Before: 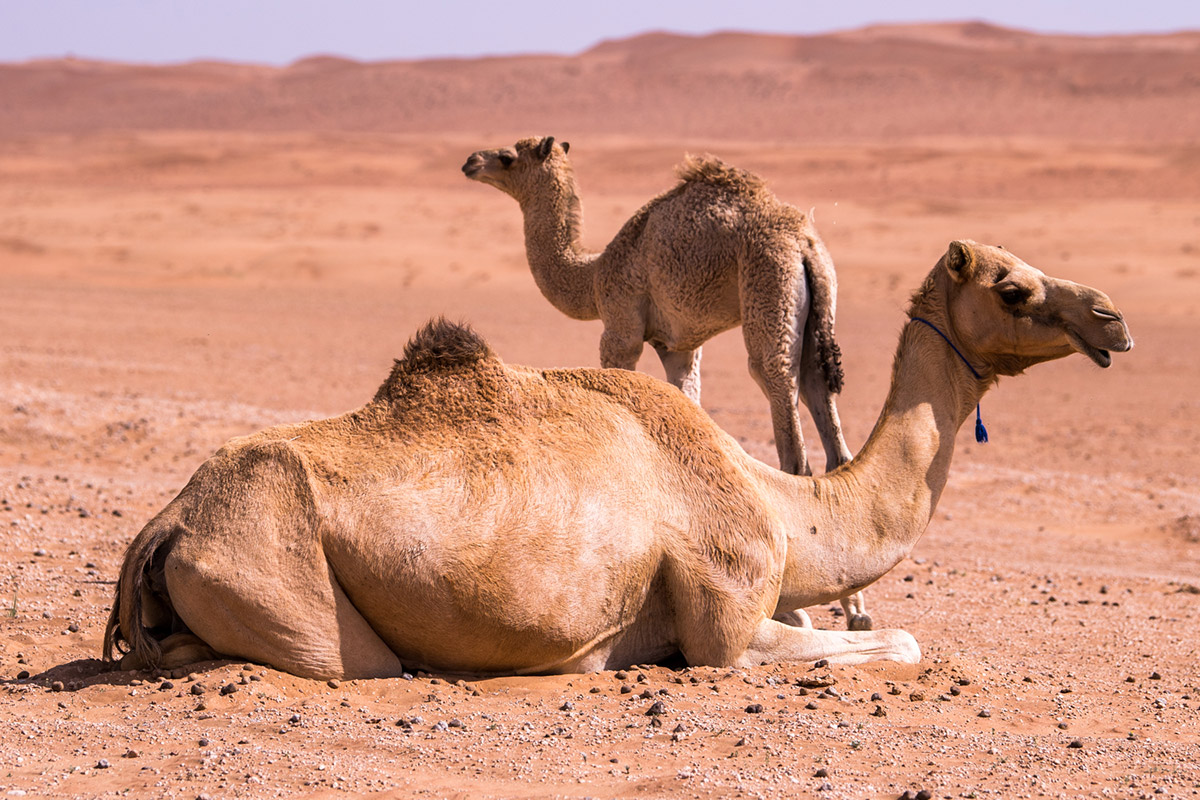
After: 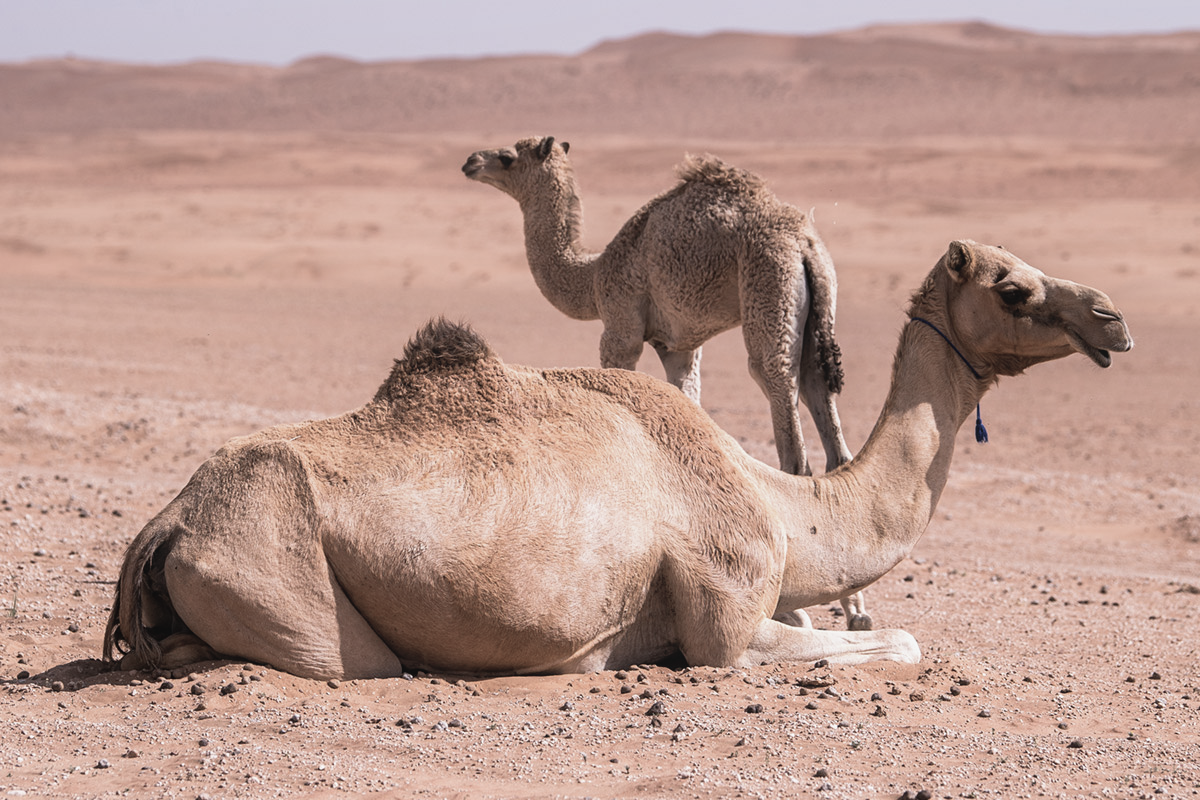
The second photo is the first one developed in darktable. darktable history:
color balance rgb: linear chroma grading › global chroma -16.06%, perceptual saturation grading › global saturation -32.85%, global vibrance -23.56%
shadows and highlights: shadows 30.86, highlights 0, soften with gaussian
exposure: compensate highlight preservation false
contrast equalizer: y [[0.439, 0.44, 0.442, 0.457, 0.493, 0.498], [0.5 ×6], [0.5 ×6], [0 ×6], [0 ×6]], mix 0.59
